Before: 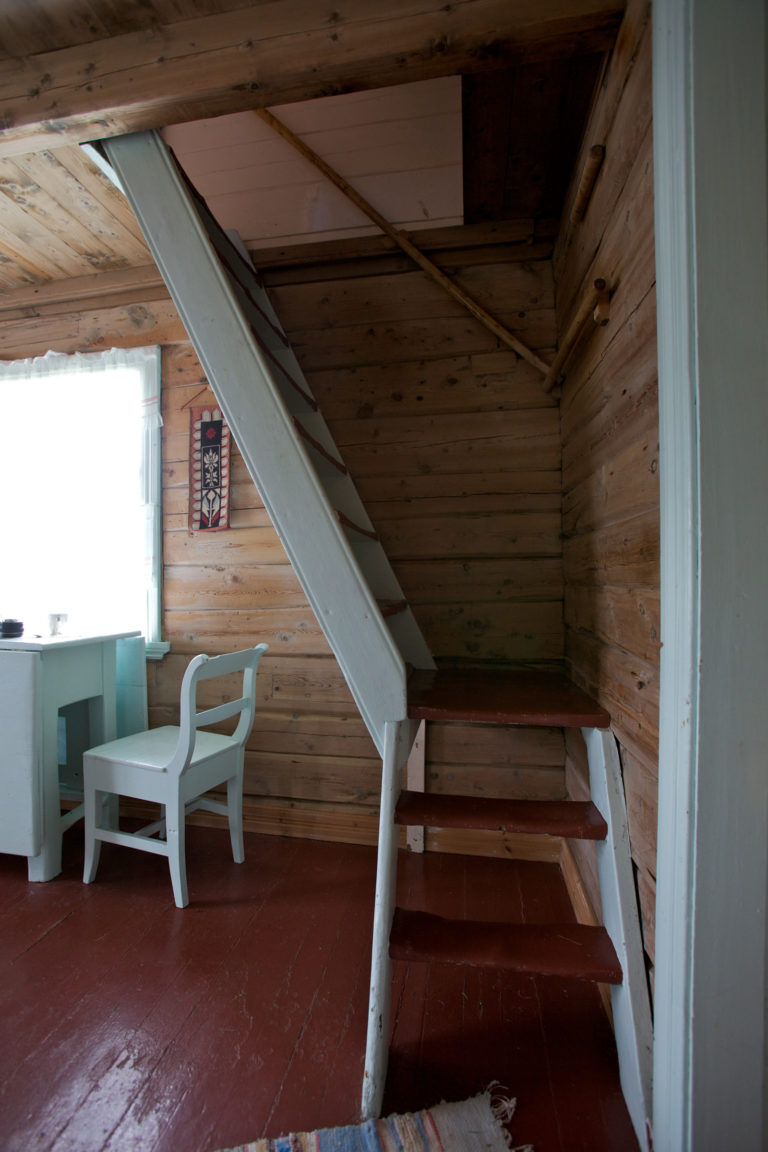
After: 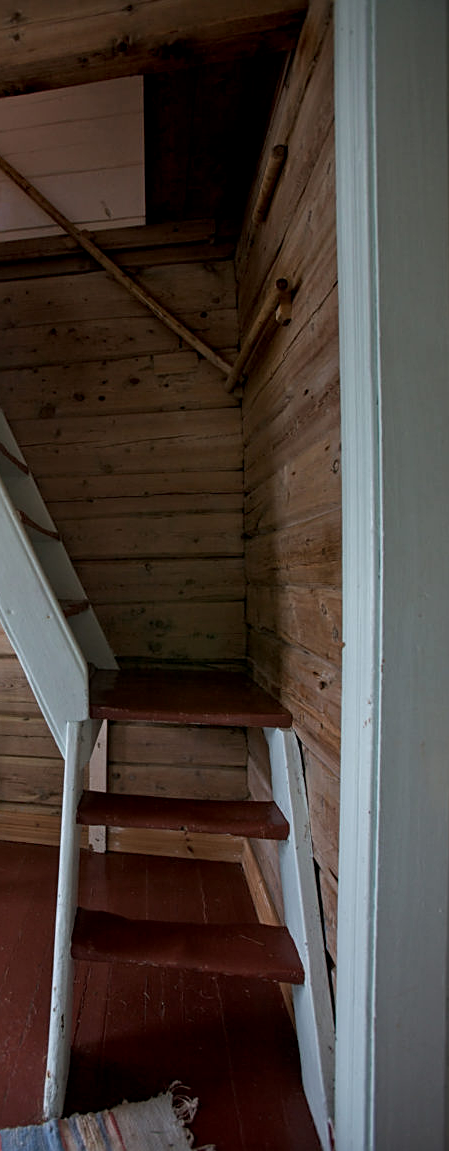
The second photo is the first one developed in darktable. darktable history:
shadows and highlights: shadows 11.54, white point adjustment 1.16, soften with gaussian
crop: left 41.476%
sharpen: on, module defaults
local contrast: on, module defaults
